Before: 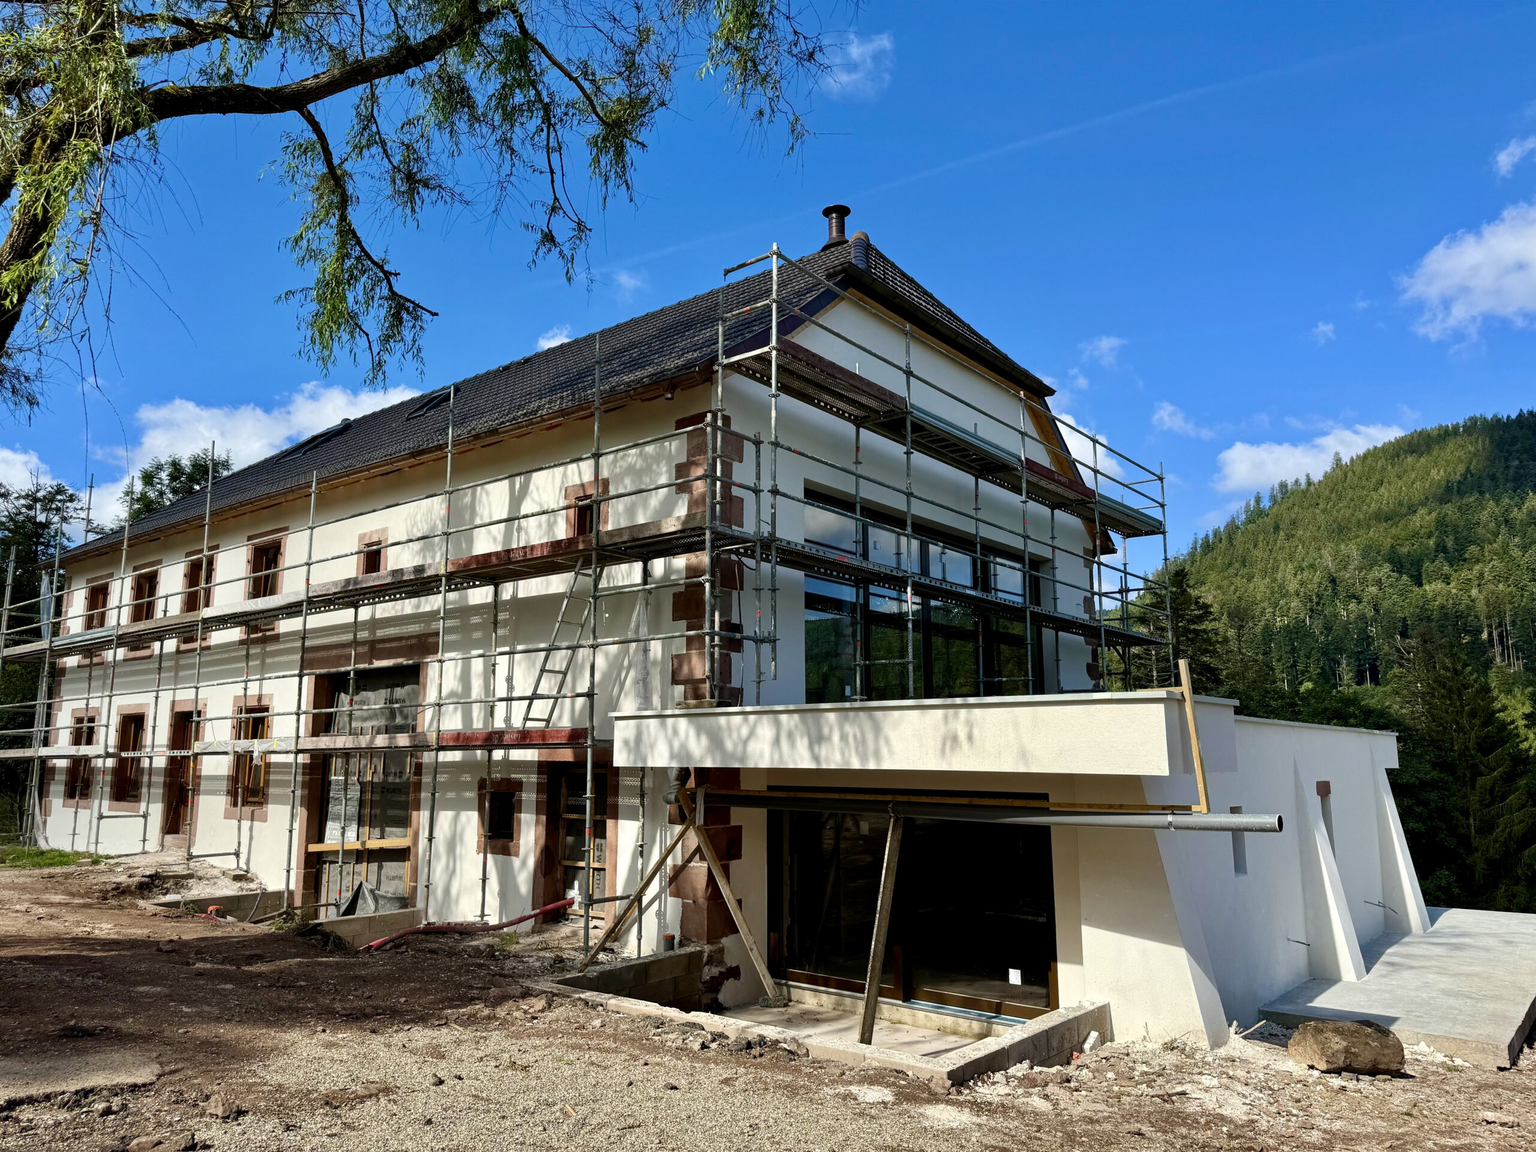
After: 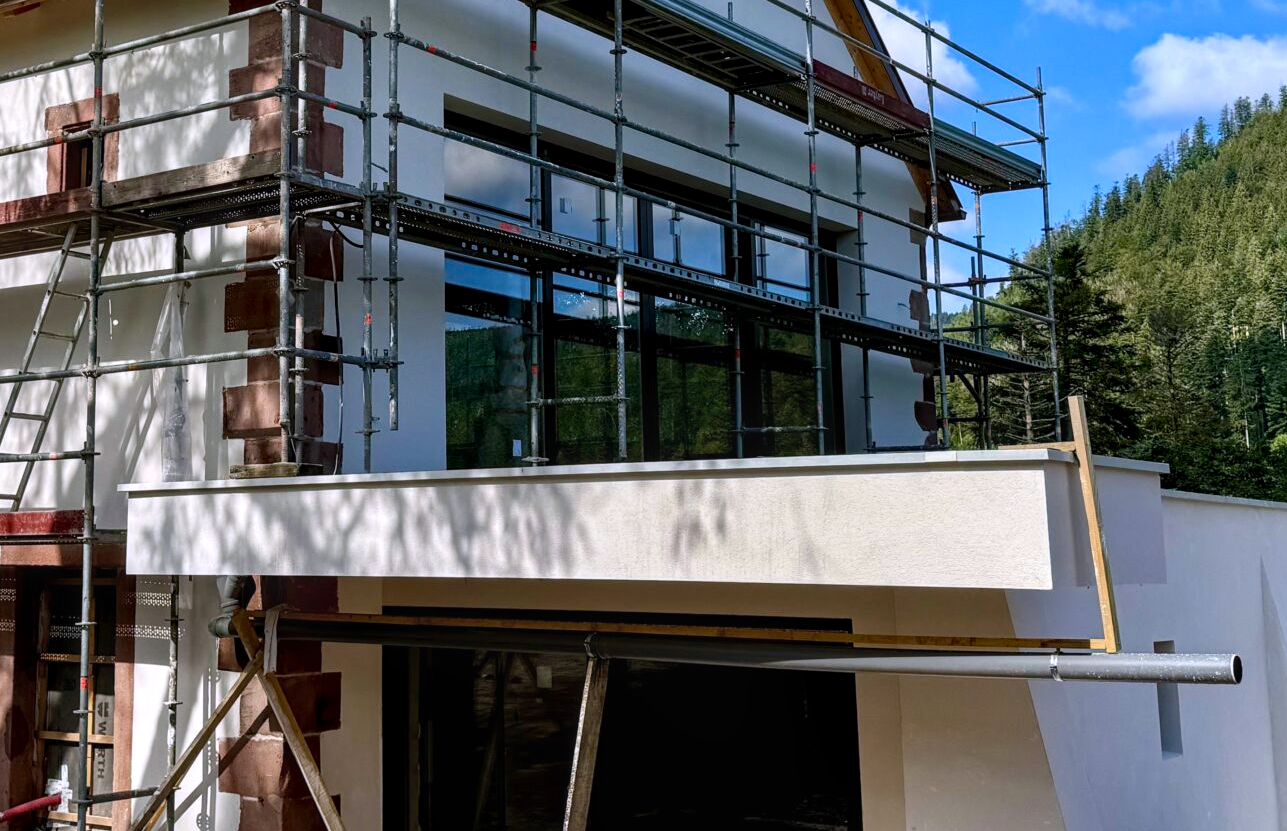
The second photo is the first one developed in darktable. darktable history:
crop: left 35.03%, top 36.625%, right 14.663%, bottom 20.057%
white balance: red 1.004, blue 1.096
local contrast: on, module defaults
